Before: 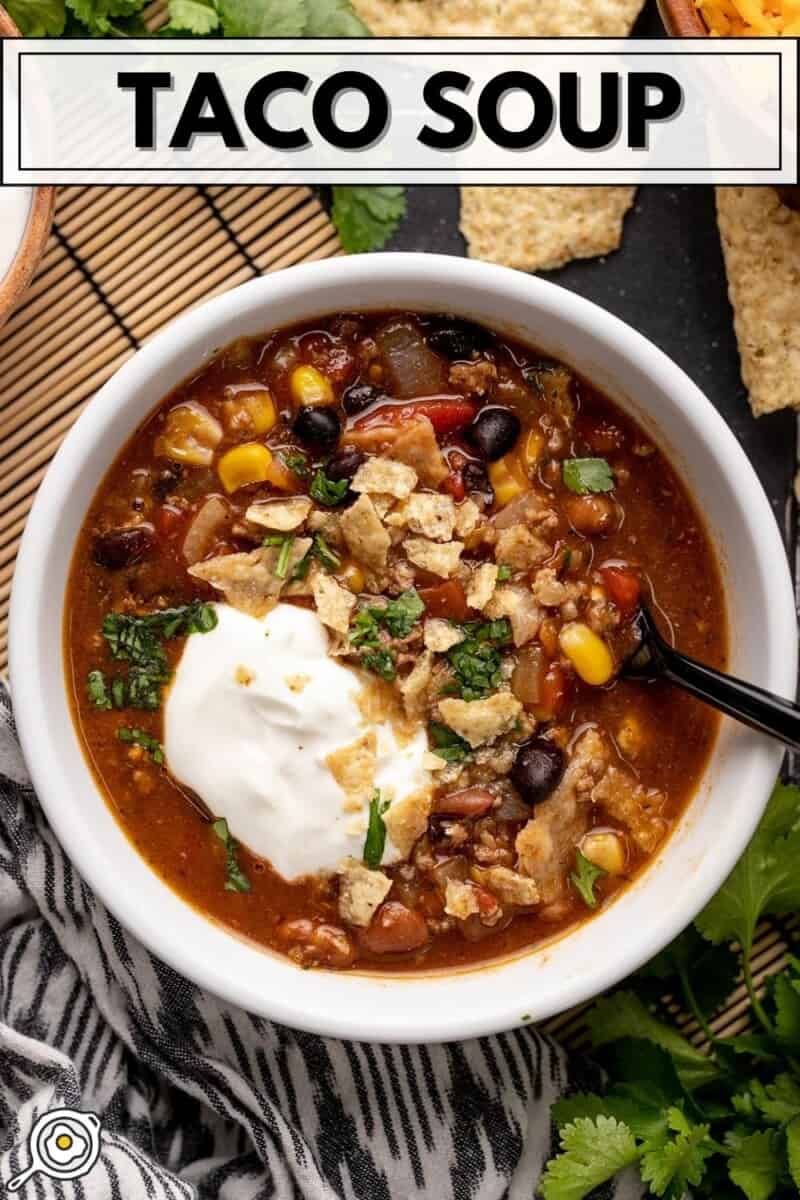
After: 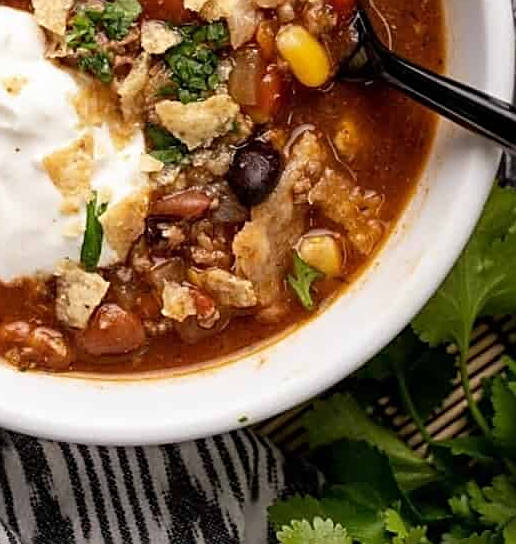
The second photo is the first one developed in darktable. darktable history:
crop and rotate: left 35.498%, top 49.891%, bottom 4.773%
sharpen: on, module defaults
